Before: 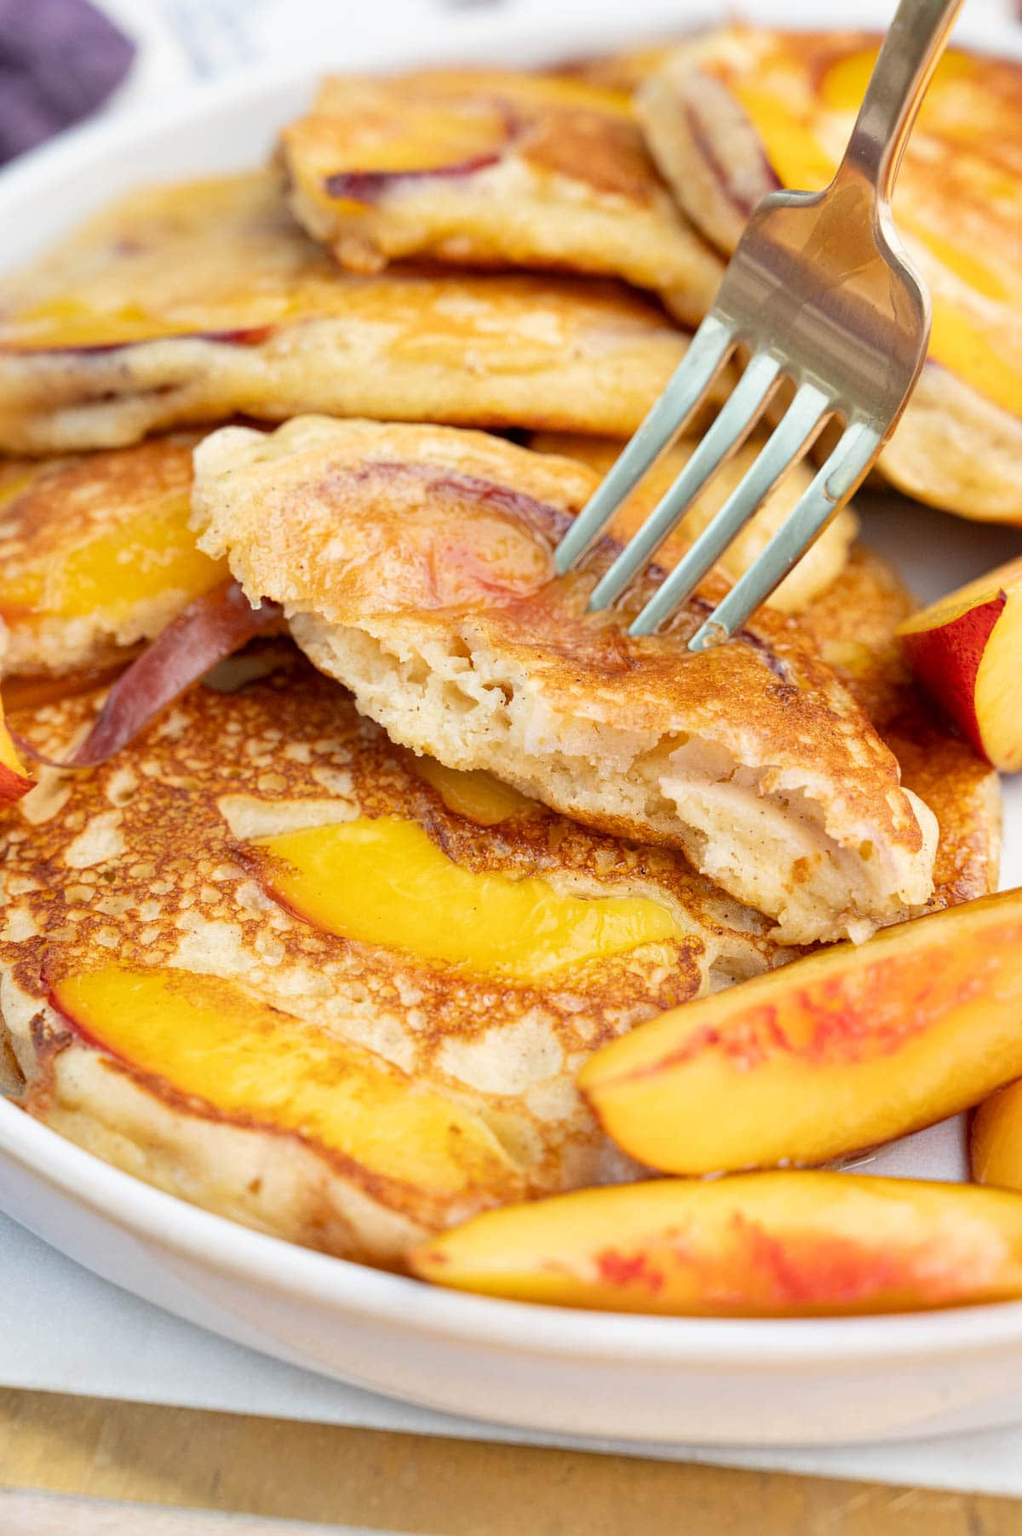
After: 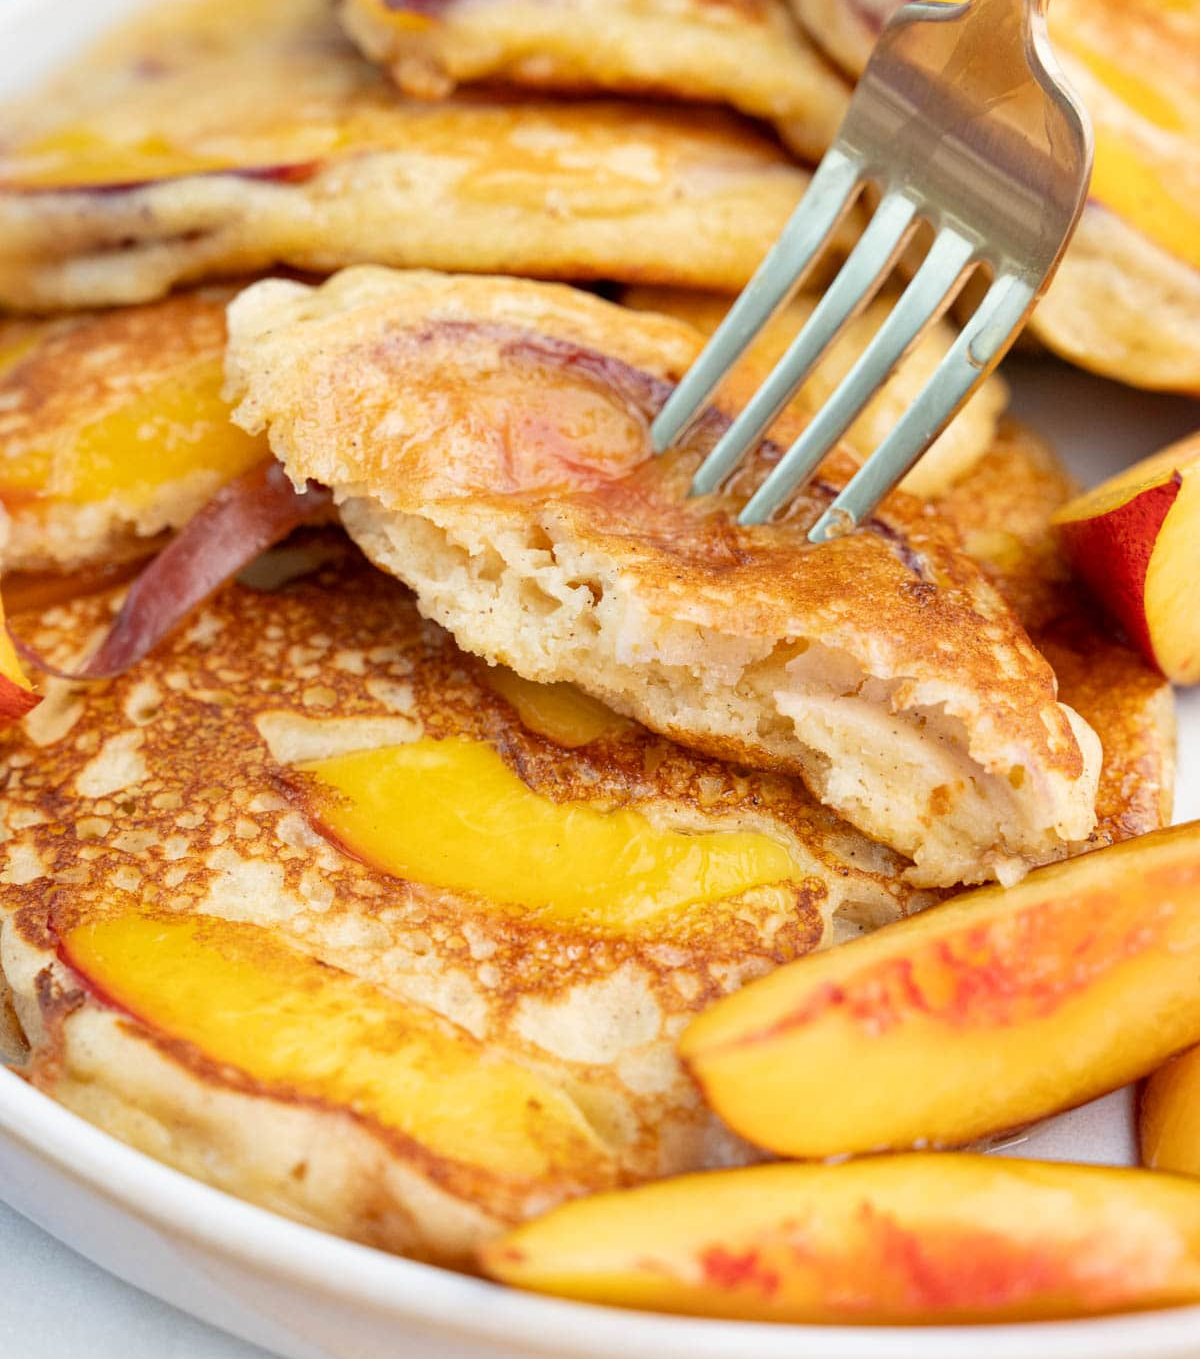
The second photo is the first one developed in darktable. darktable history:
crop and rotate: top 12.343%, bottom 12.288%
